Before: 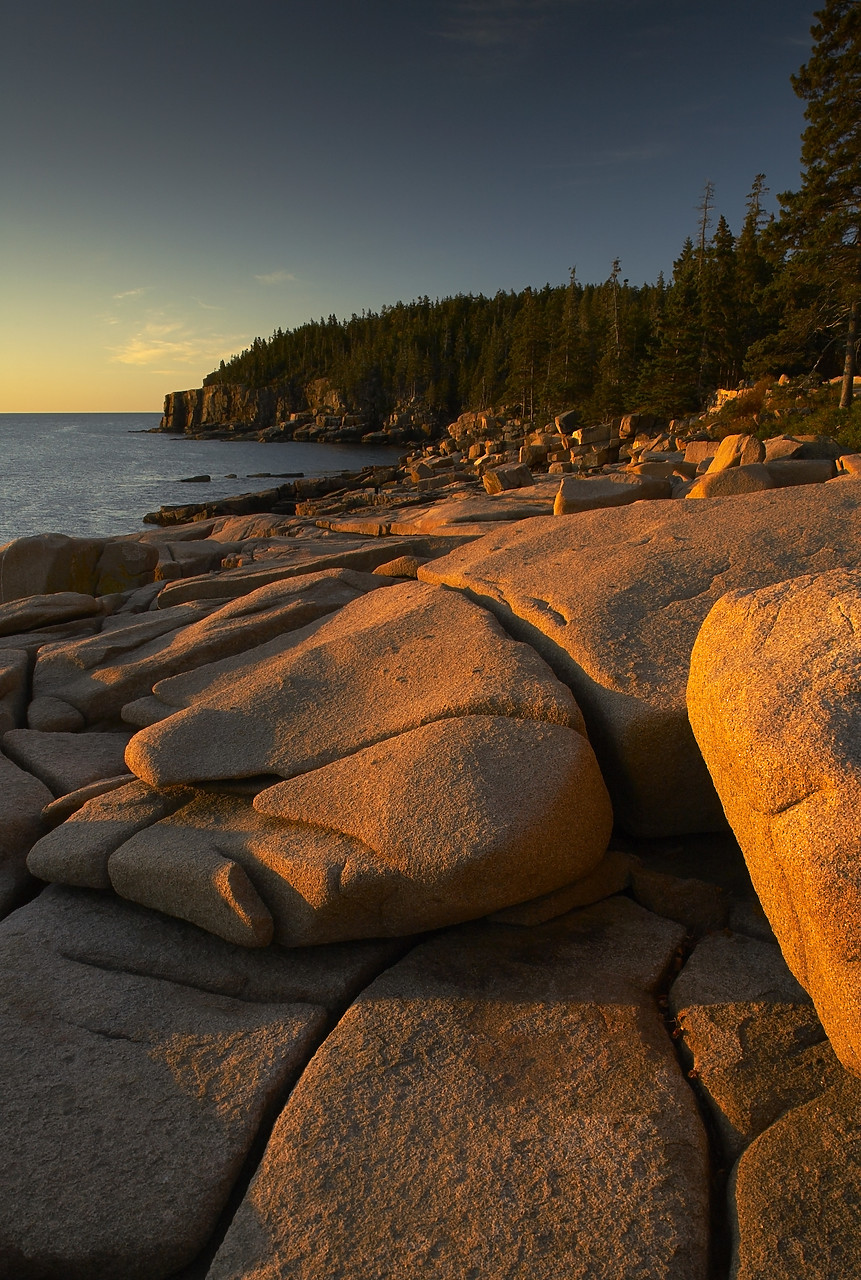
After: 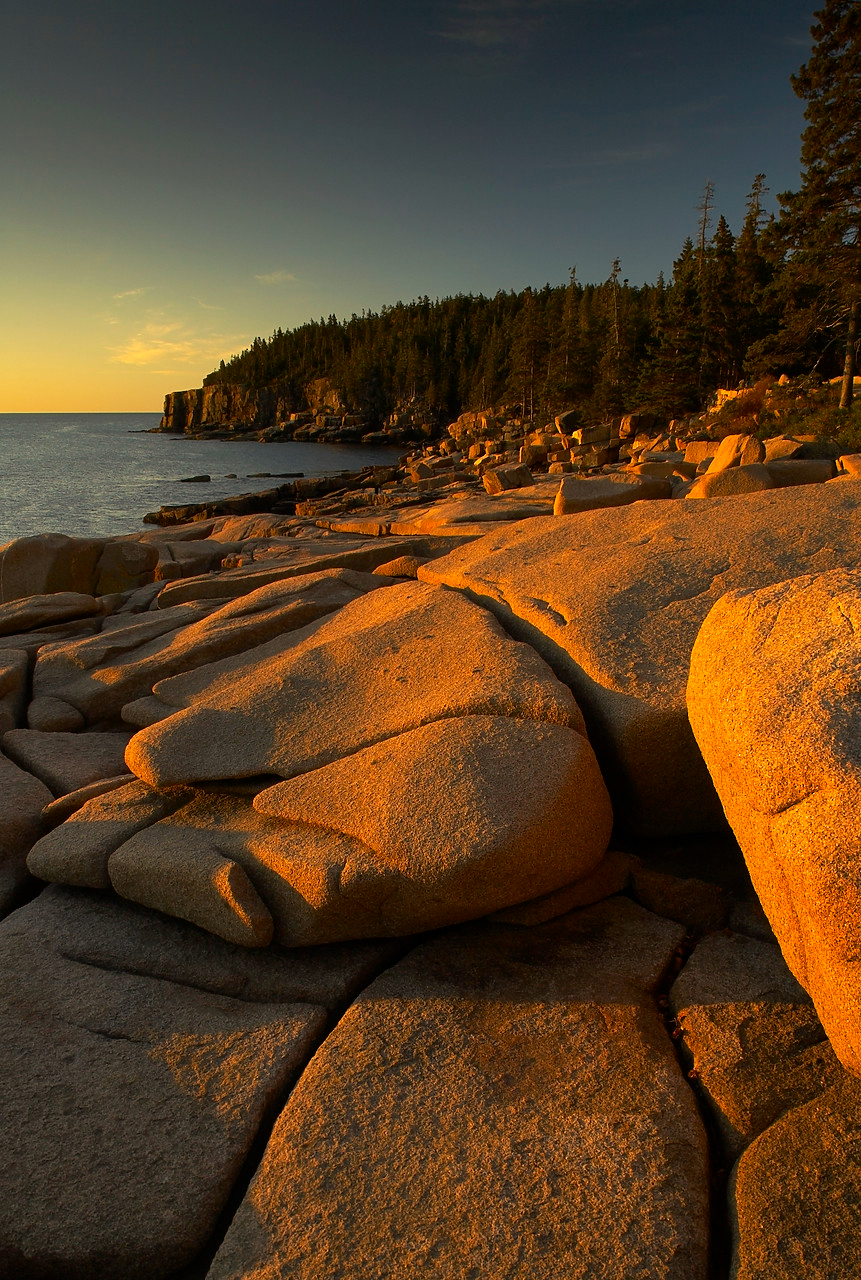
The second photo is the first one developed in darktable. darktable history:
color correction: highlights a* 1.29, highlights b* 18.29
